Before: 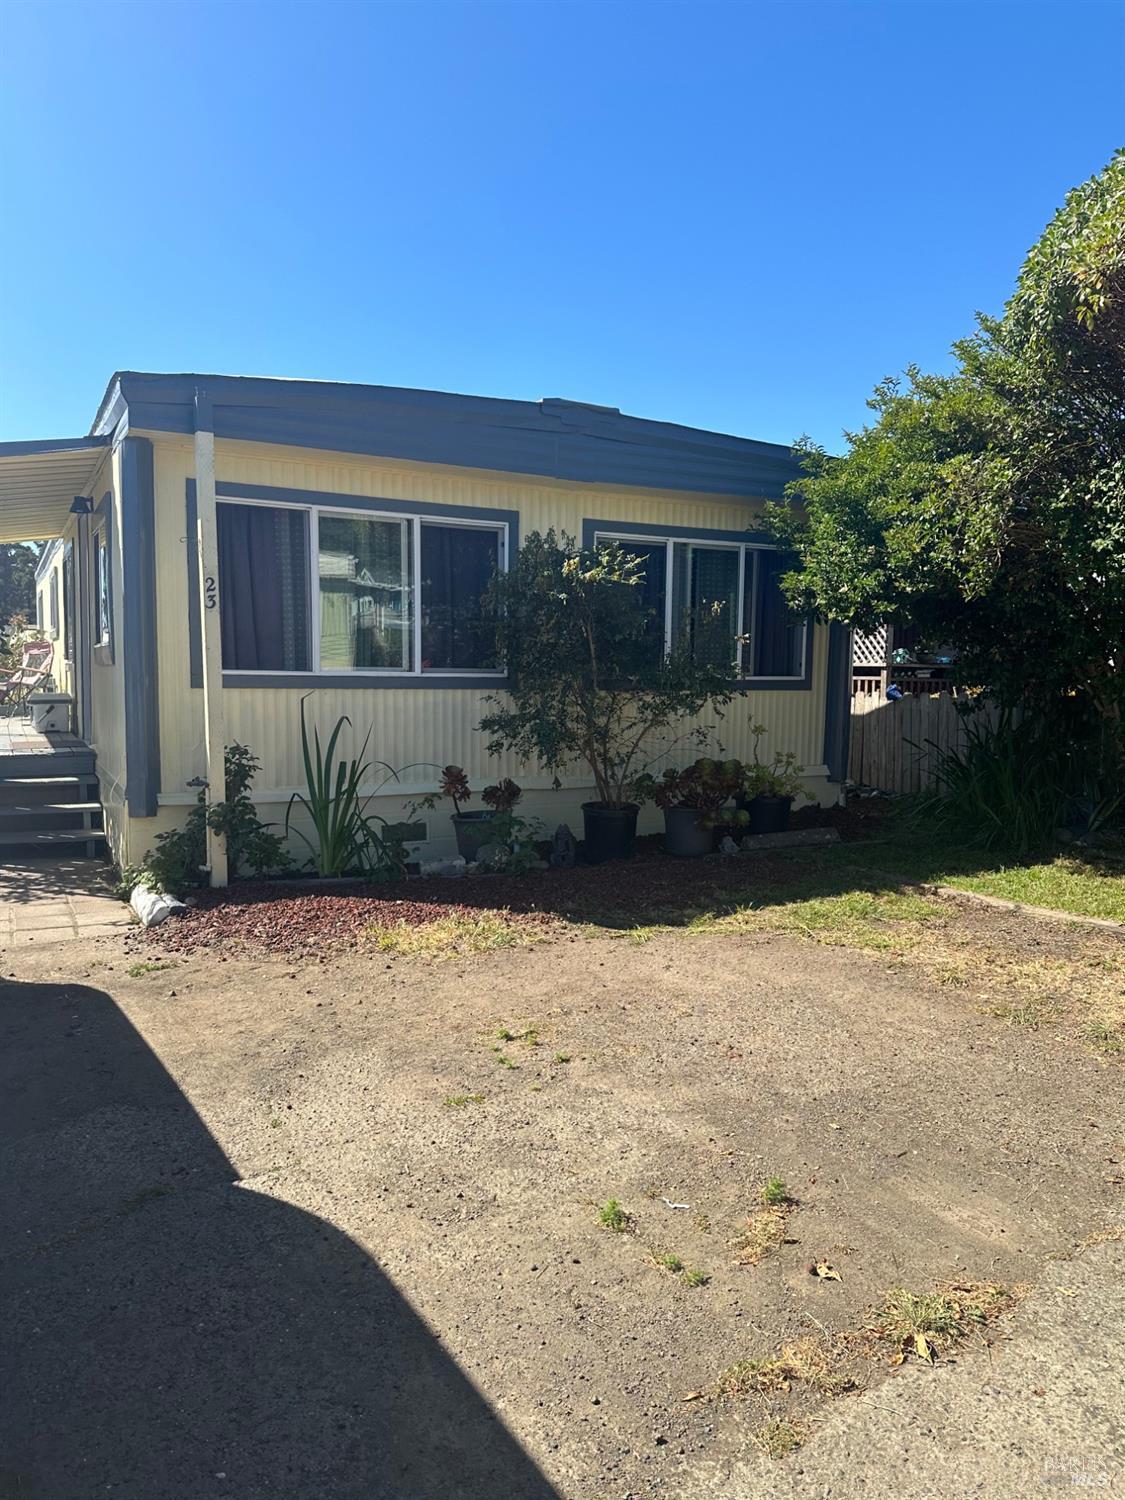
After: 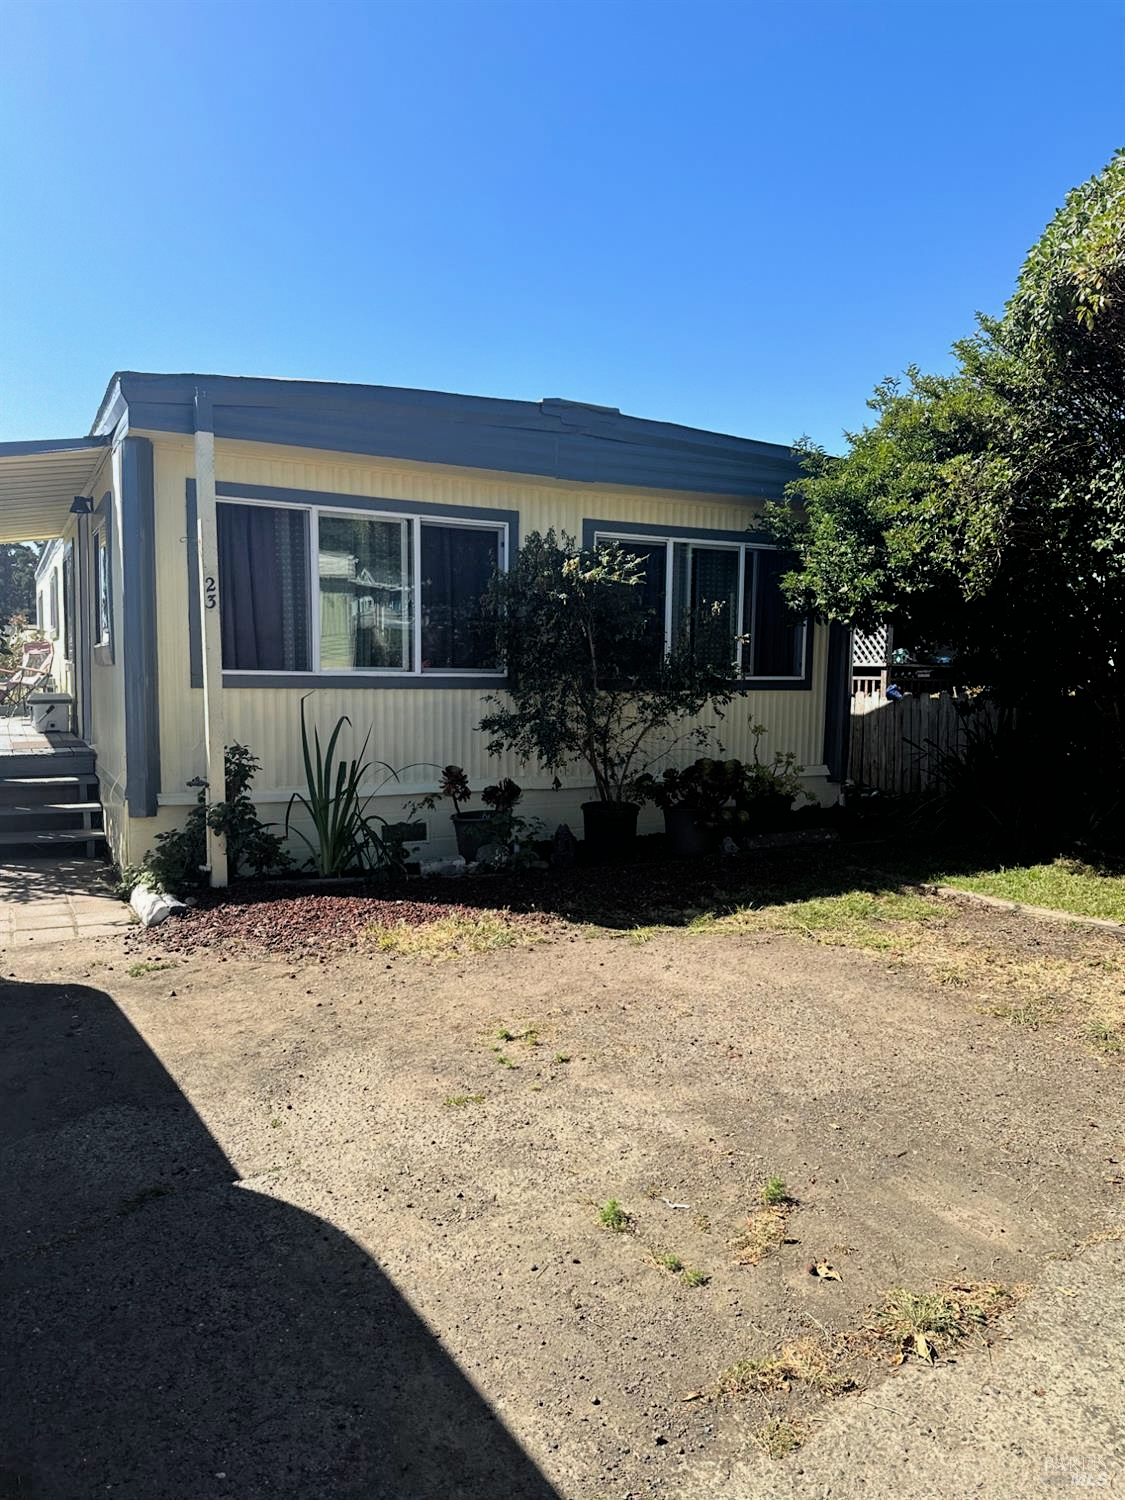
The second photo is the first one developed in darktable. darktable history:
filmic rgb: black relative exposure -4.91 EV, white relative exposure 2.84 EV, hardness 3.69, enable highlight reconstruction true
